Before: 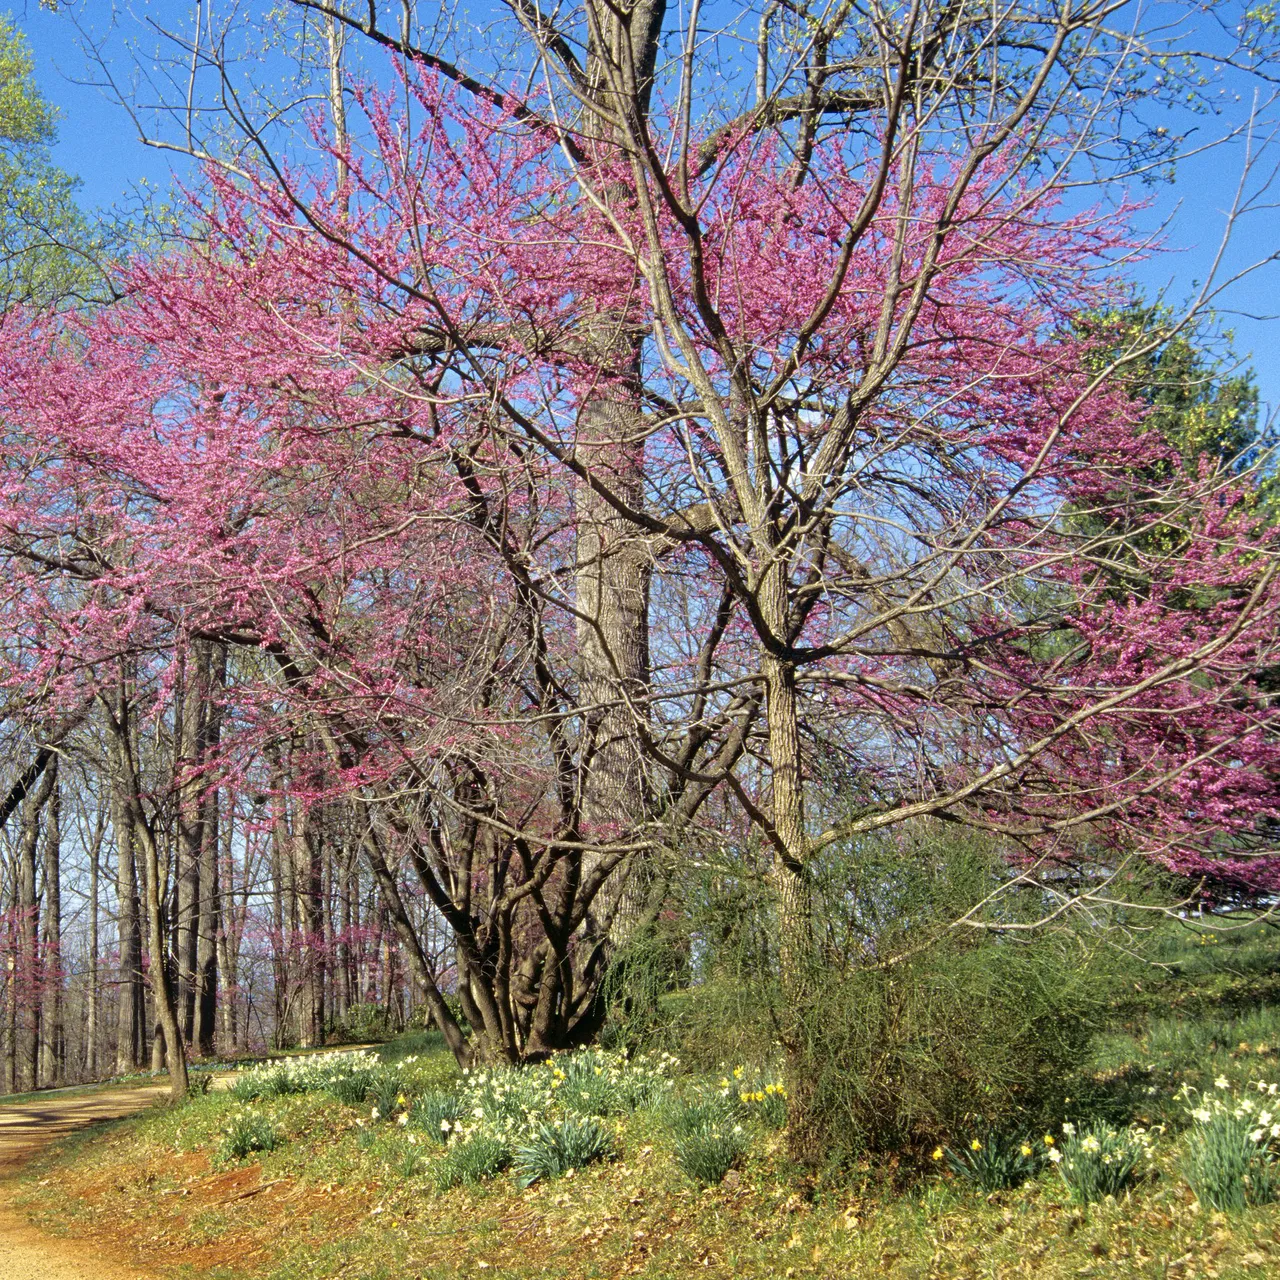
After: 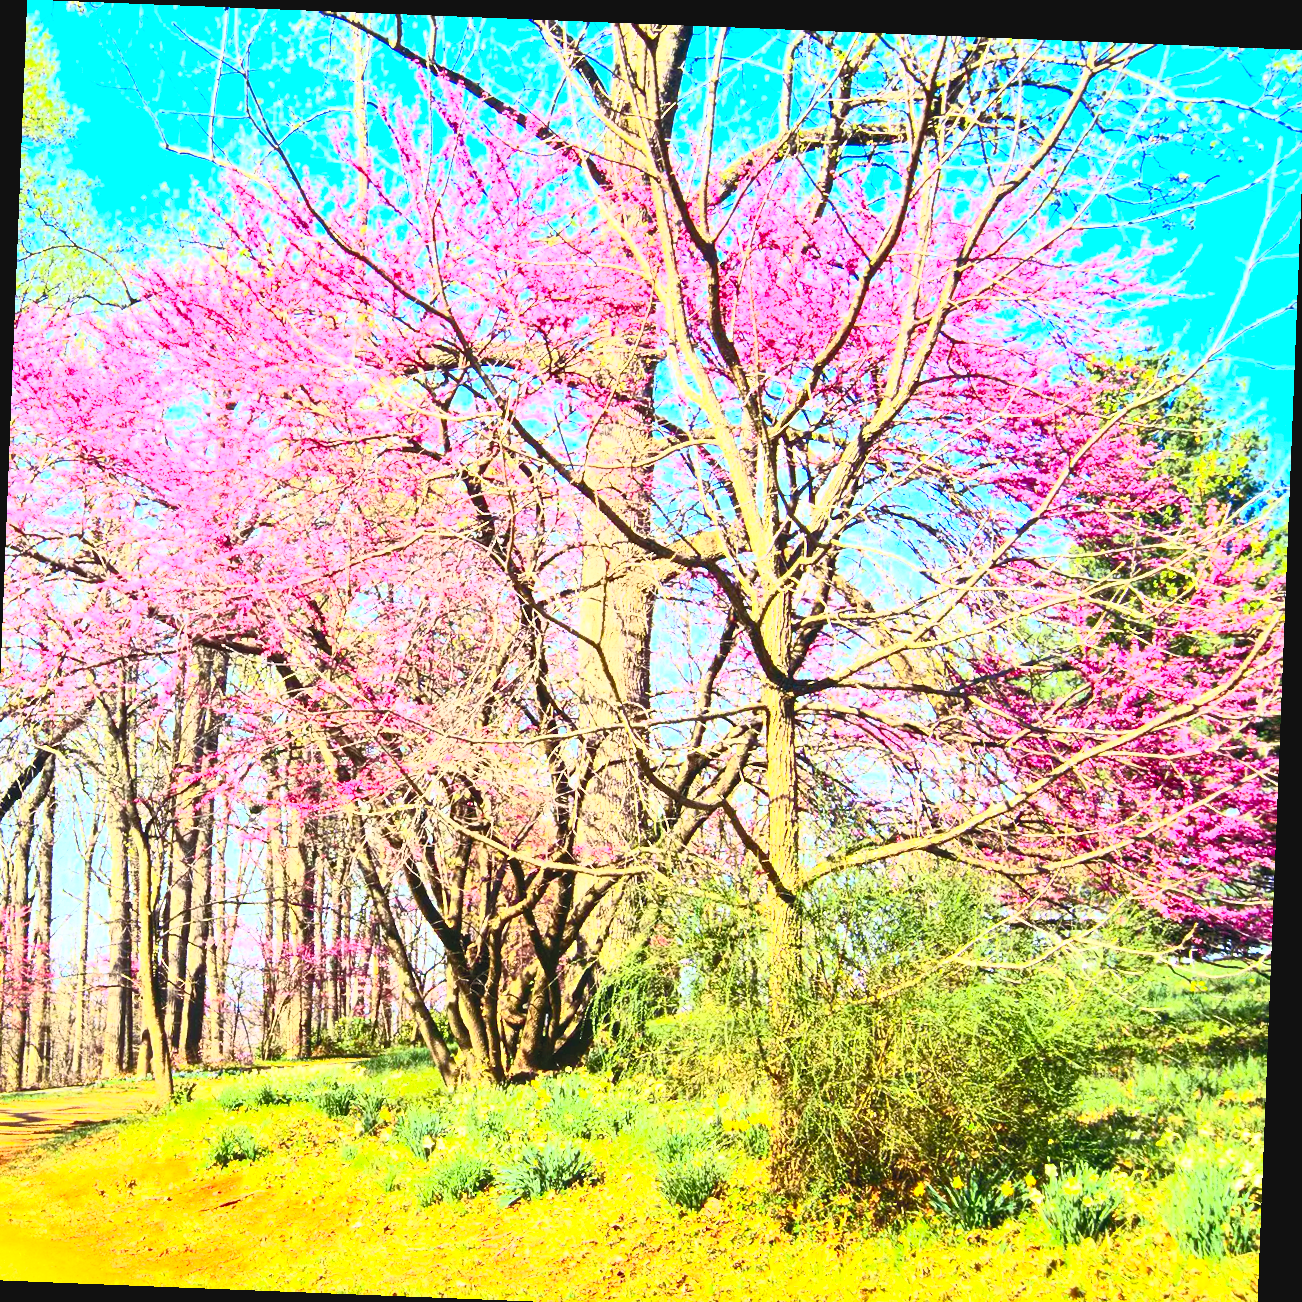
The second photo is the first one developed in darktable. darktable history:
crop: left 1.743%, right 0.268%, bottom 2.011%
contrast brightness saturation: contrast 1, brightness 1, saturation 1
rotate and perspective: rotation 2.27°, automatic cropping off
exposure: black level correction 0, exposure 0.5 EV, compensate exposure bias true, compensate highlight preservation false
